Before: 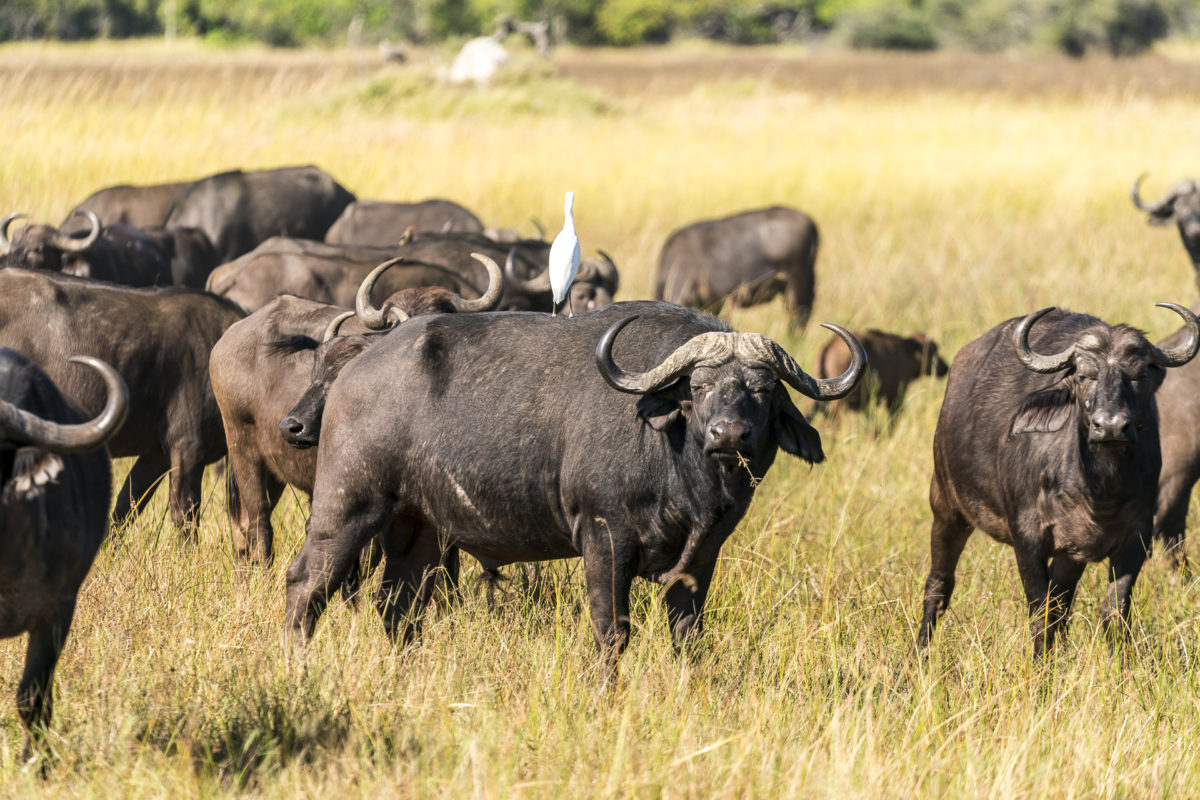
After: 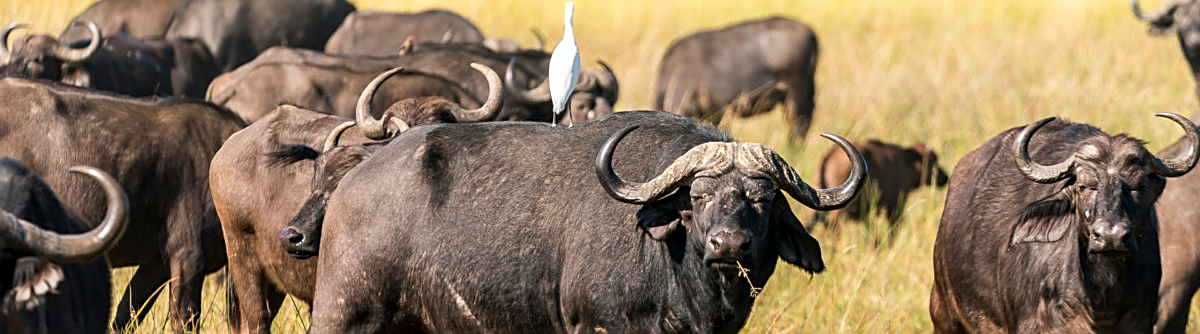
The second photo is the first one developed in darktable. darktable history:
sharpen: on, module defaults
crop and rotate: top 23.84%, bottom 34.294%
